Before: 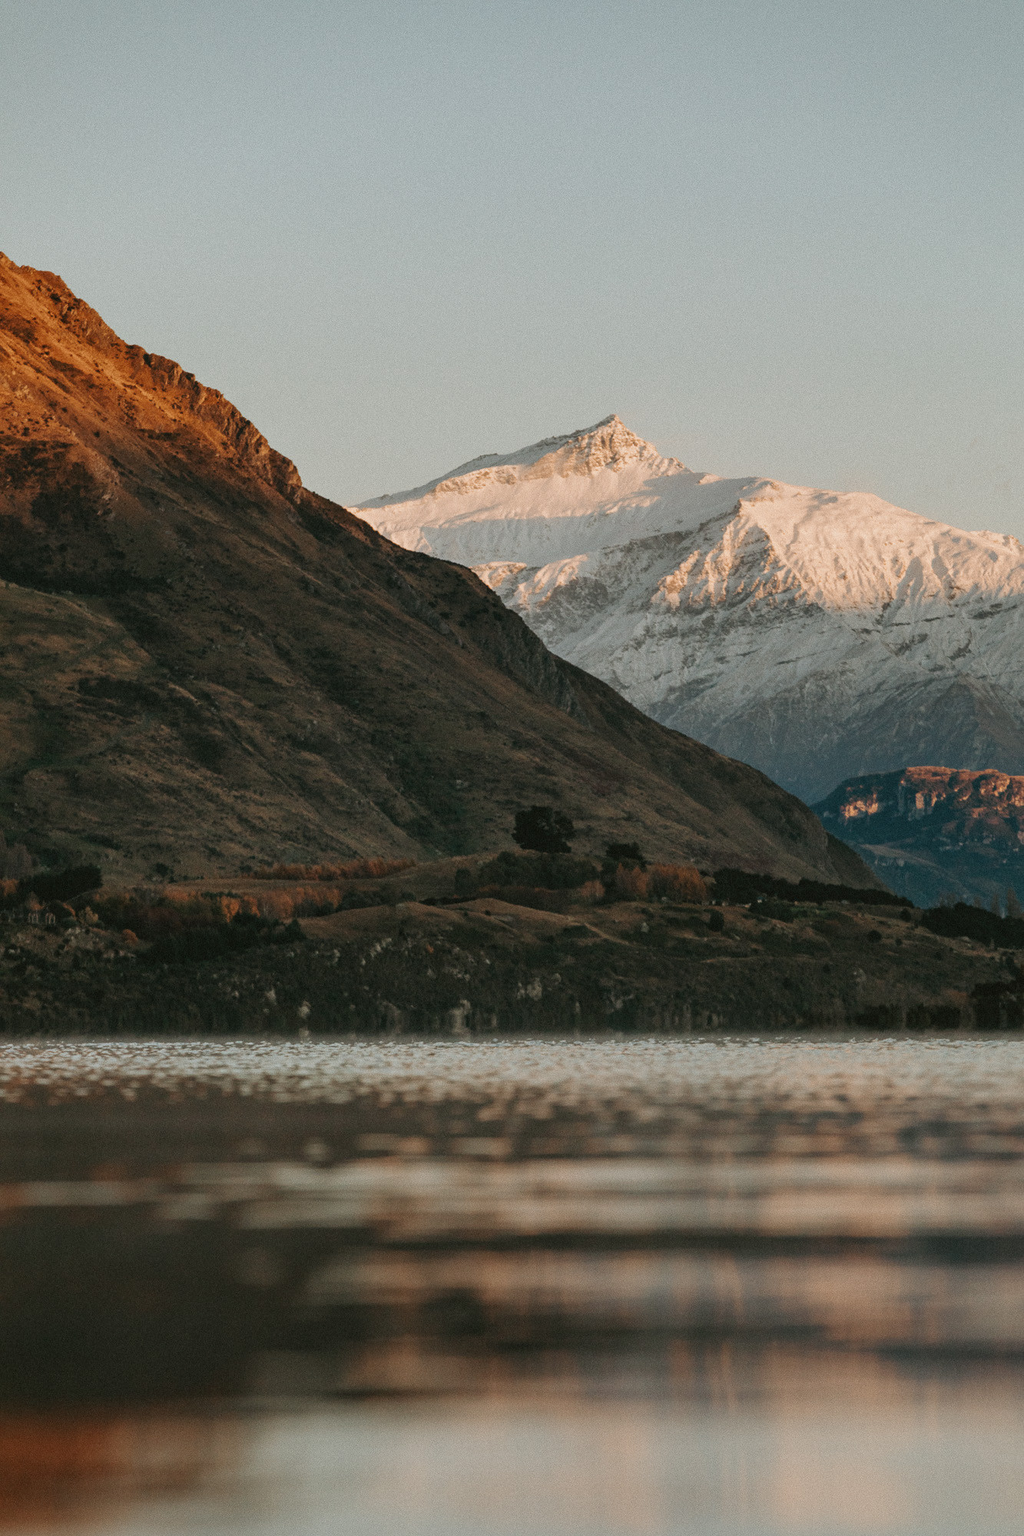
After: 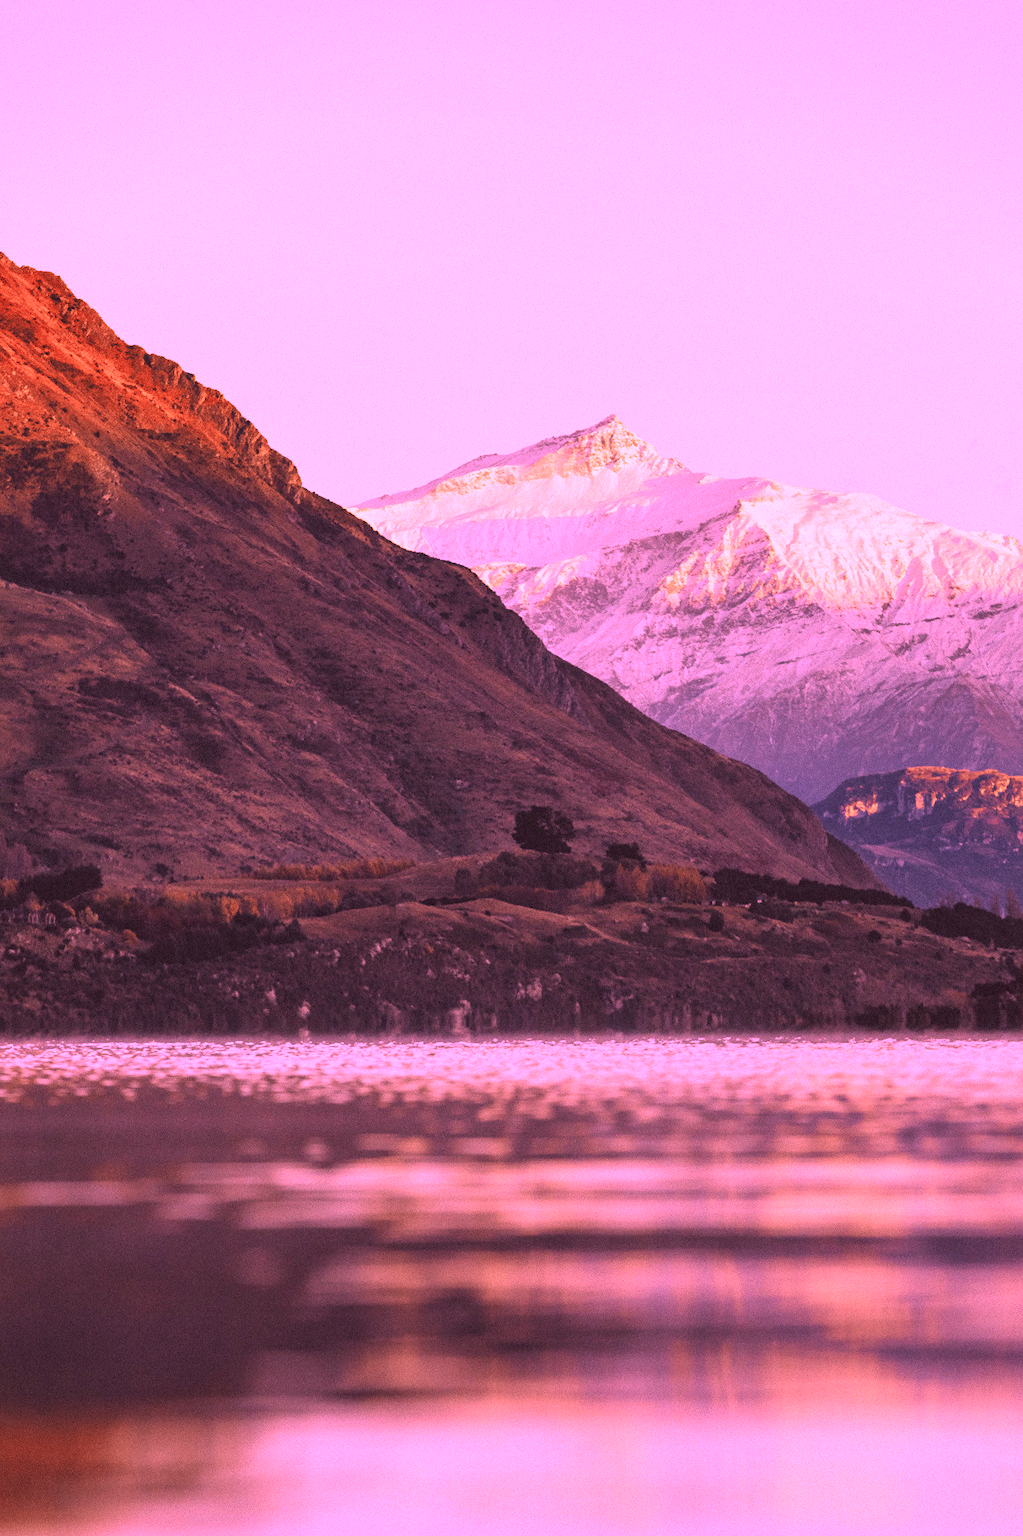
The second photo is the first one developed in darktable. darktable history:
exposure: black level correction 0, exposure 1 EV, compensate highlight preservation false
color calibration: illuminant custom, x 0.262, y 0.521, temperature 7049.46 K
base curve: preserve colors none
color zones: curves: ch0 [(0, 0.5) (0.125, 0.4) (0.25, 0.5) (0.375, 0.4) (0.5, 0.4) (0.625, 0.6) (0.75, 0.6) (0.875, 0.5)]; ch1 [(0, 0.4) (0.125, 0.5) (0.25, 0.4) (0.375, 0.4) (0.5, 0.4) (0.625, 0.4) (0.75, 0.5) (0.875, 0.4)]; ch2 [(0, 0.6) (0.125, 0.5) (0.25, 0.5) (0.375, 0.6) (0.5, 0.6) (0.625, 0.5) (0.75, 0.5) (0.875, 0.5)]
